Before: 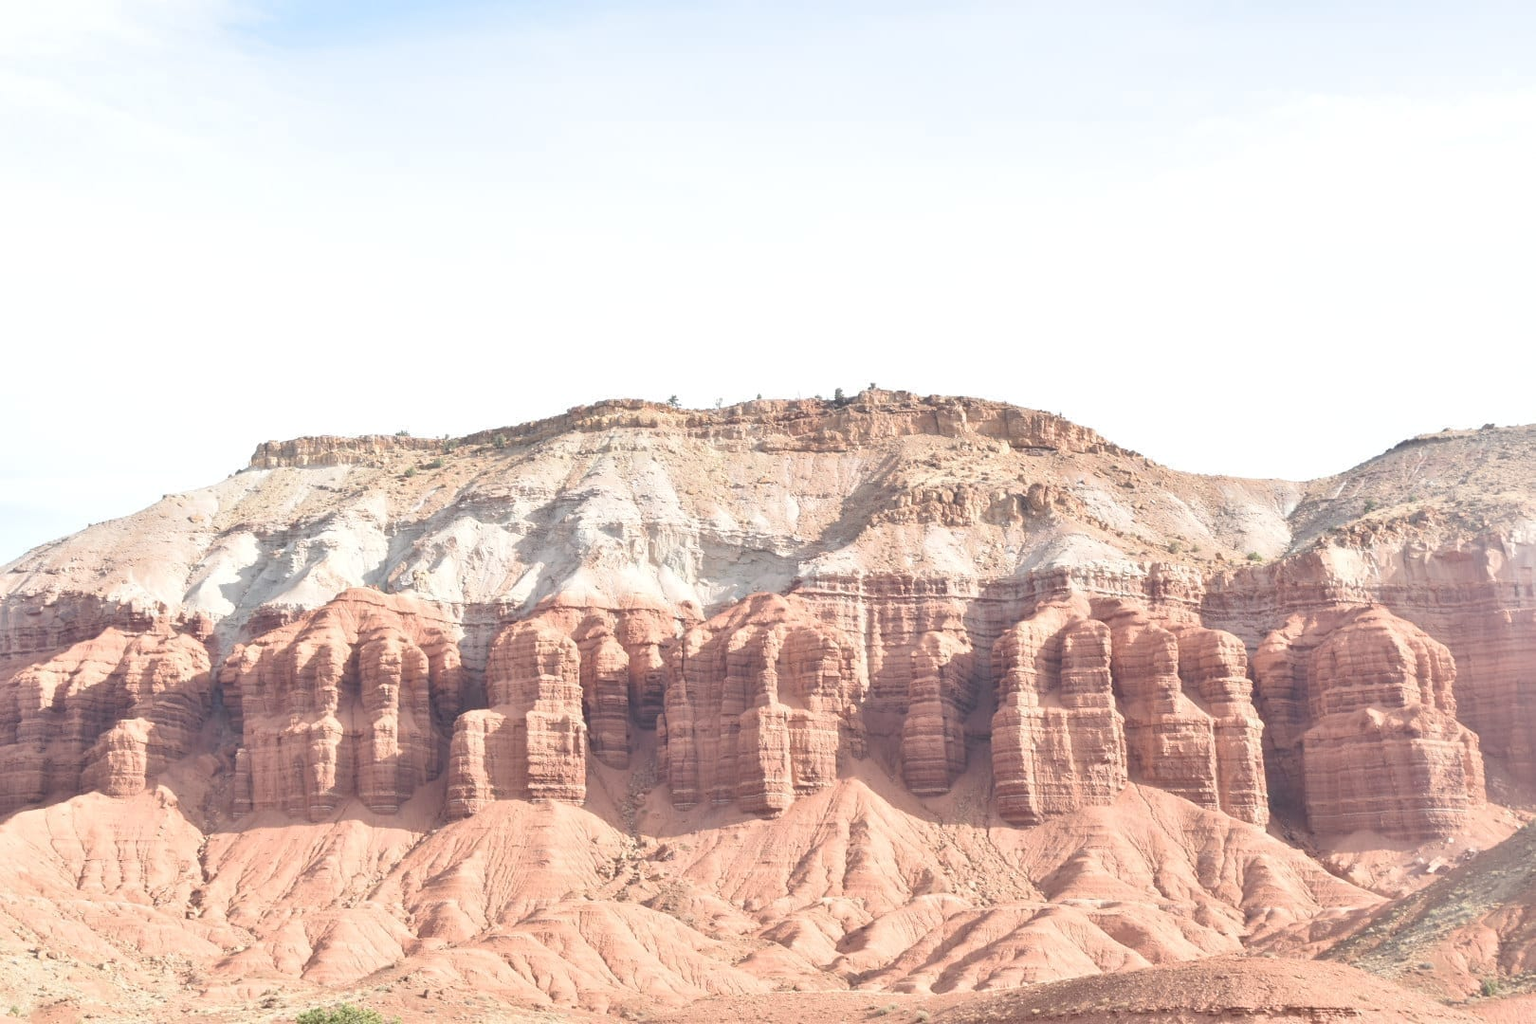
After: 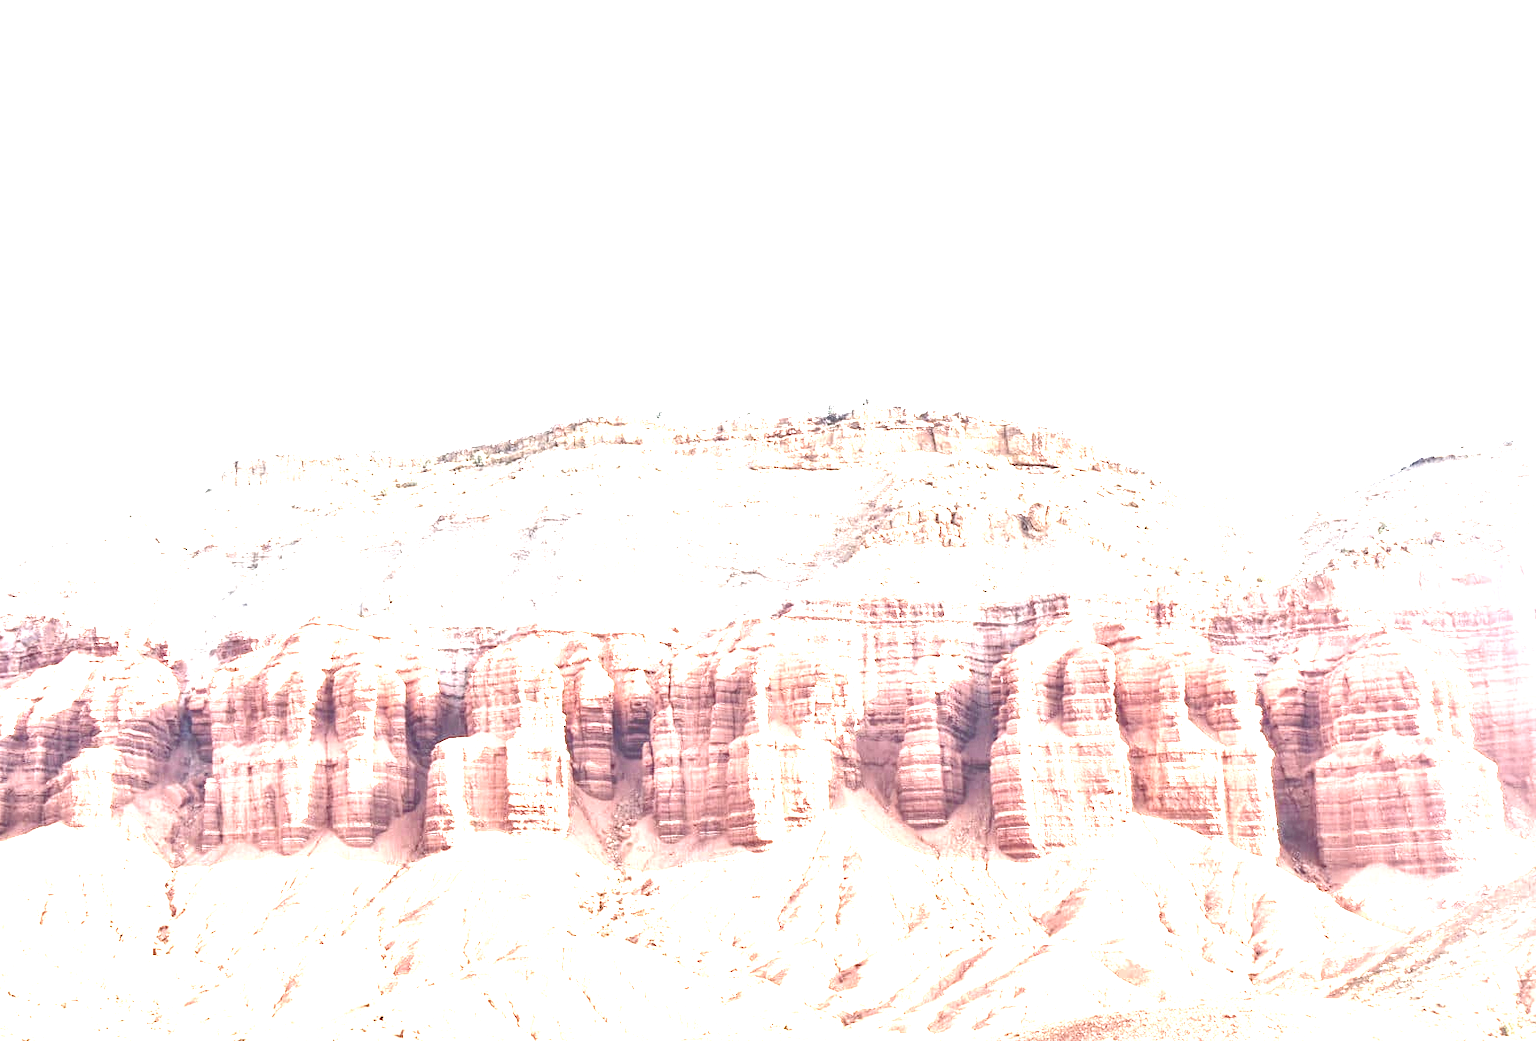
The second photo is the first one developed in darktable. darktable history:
local contrast: on, module defaults
sharpen: radius 5.3, amount 0.309, threshold 26.82
exposure: black level correction 0.001, exposure 1.845 EV, compensate exposure bias true, compensate highlight preservation false
shadows and highlights: shadows 20.34, highlights -20.49, soften with gaussian
color balance rgb: linear chroma grading › global chroma 14.674%, perceptual saturation grading › global saturation 20%, perceptual saturation grading › highlights -50.397%, perceptual saturation grading › shadows 30.231%, global vibrance 20.615%
contrast brightness saturation: contrast 0.067, brightness -0.15, saturation 0.109
crop and rotate: left 2.579%, right 1.22%, bottom 2.133%
